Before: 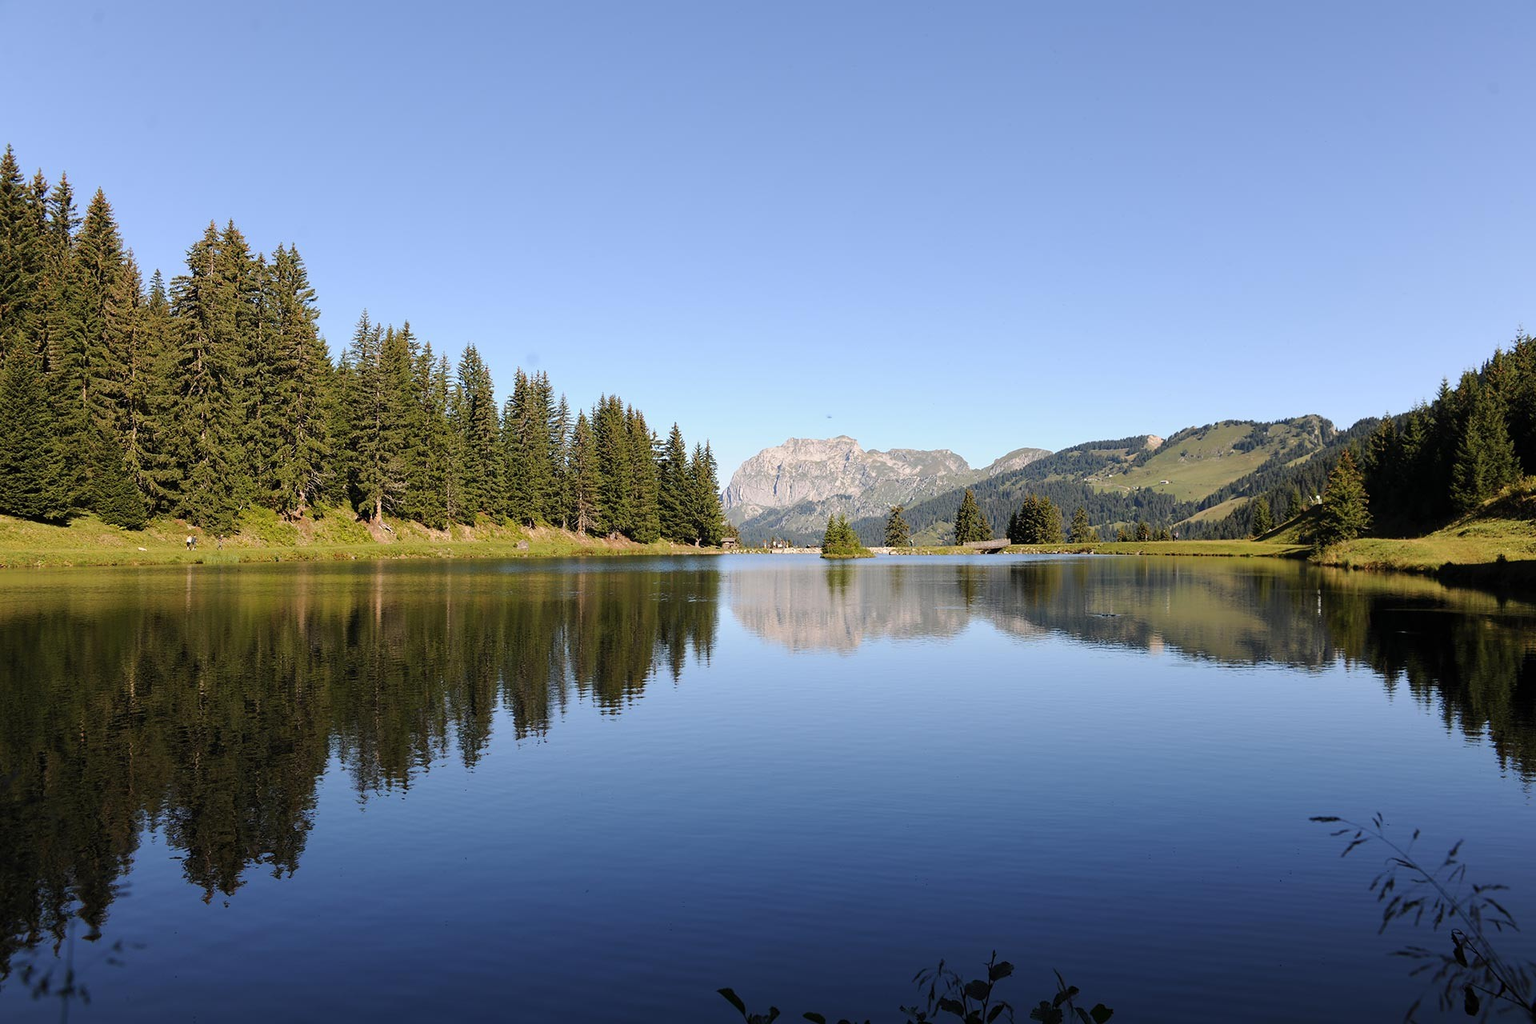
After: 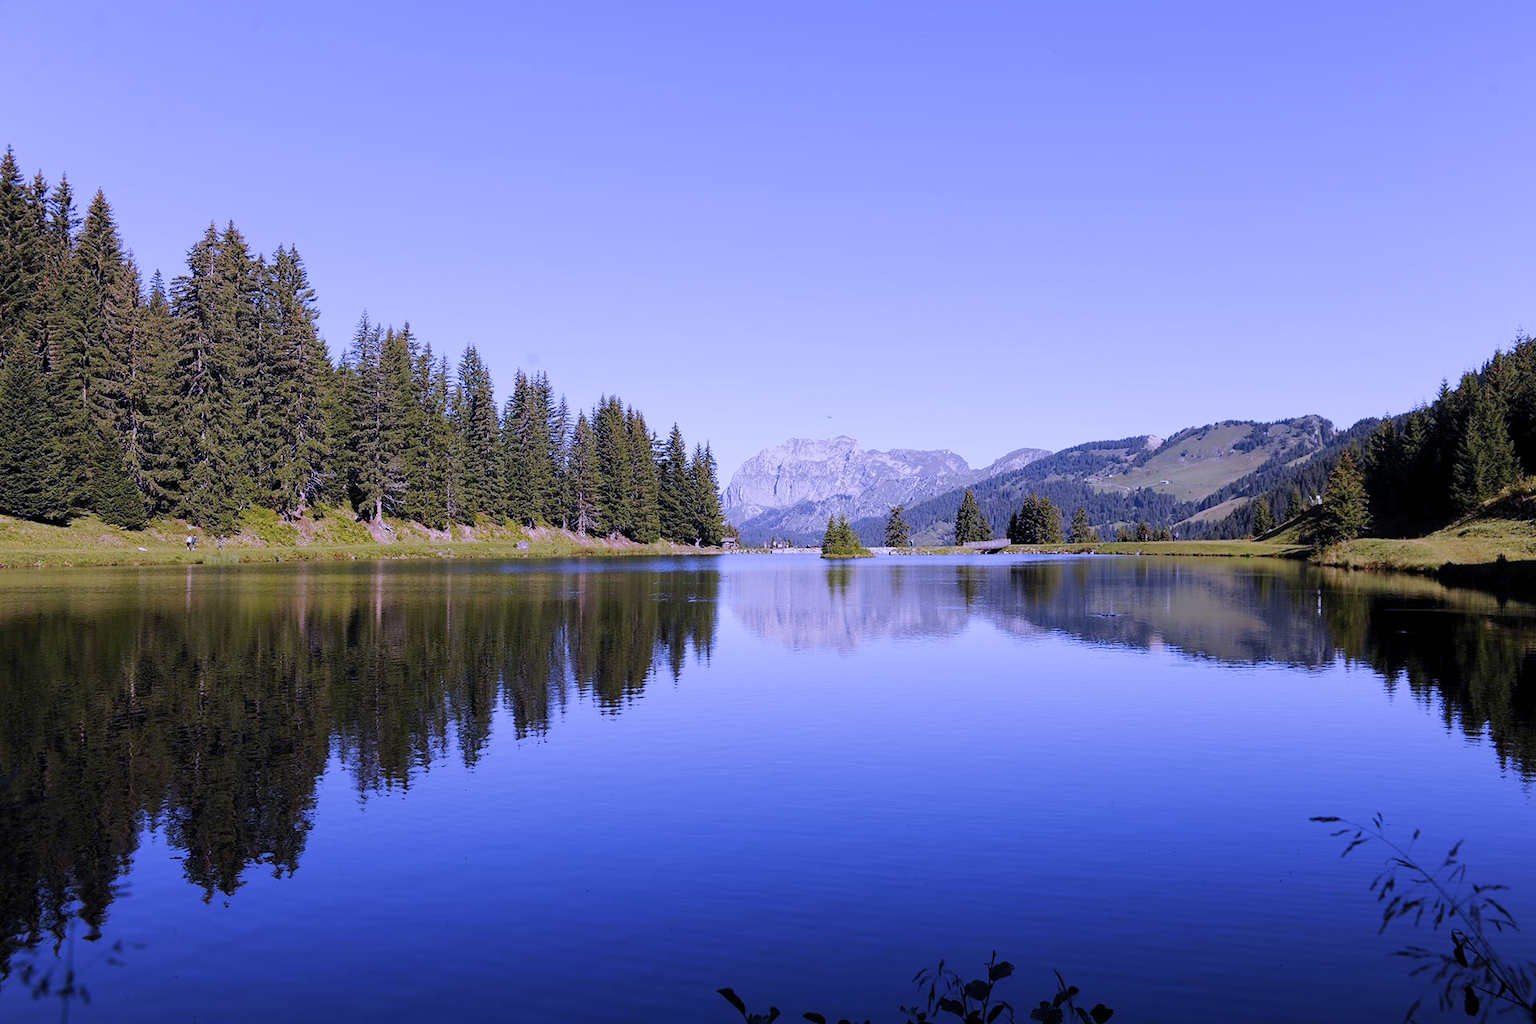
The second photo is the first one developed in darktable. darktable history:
white balance: red 0.98, blue 1.61
sigmoid: contrast 1.22, skew 0.65
exposure: black level correction 0.001, exposure -0.2 EV, compensate highlight preservation false
